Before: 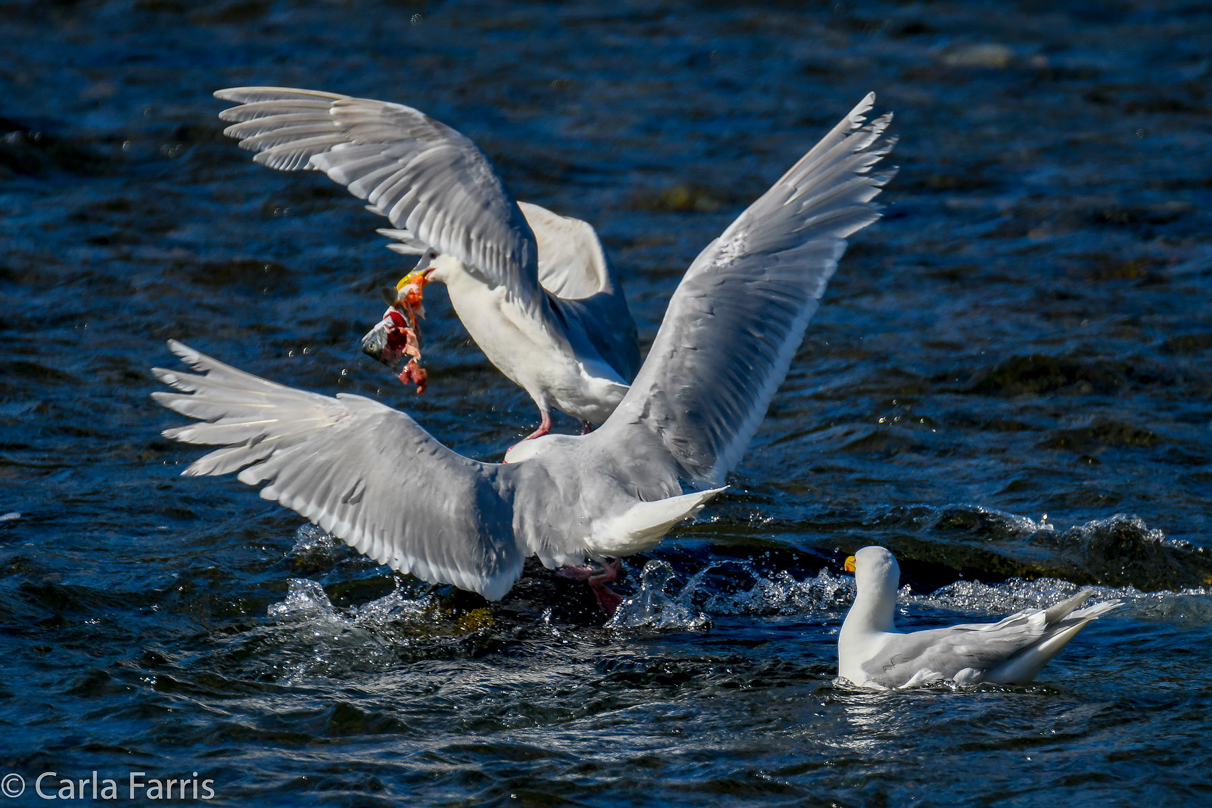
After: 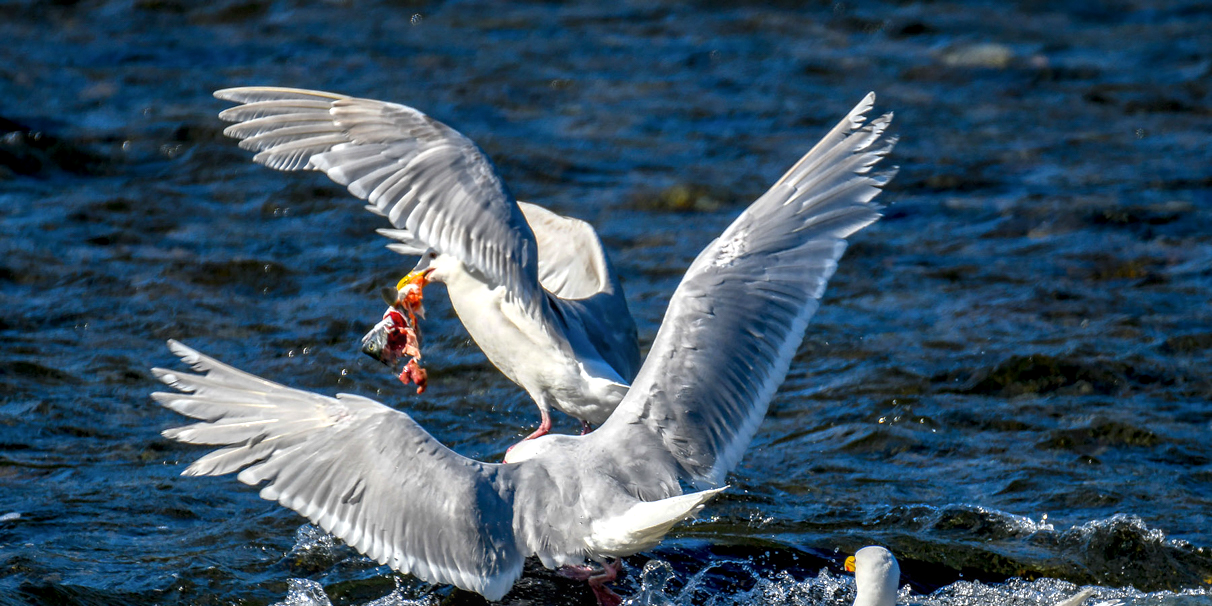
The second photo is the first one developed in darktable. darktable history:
crop: bottom 24.98%
local contrast: on, module defaults
exposure: exposure 0.605 EV, compensate highlight preservation false
